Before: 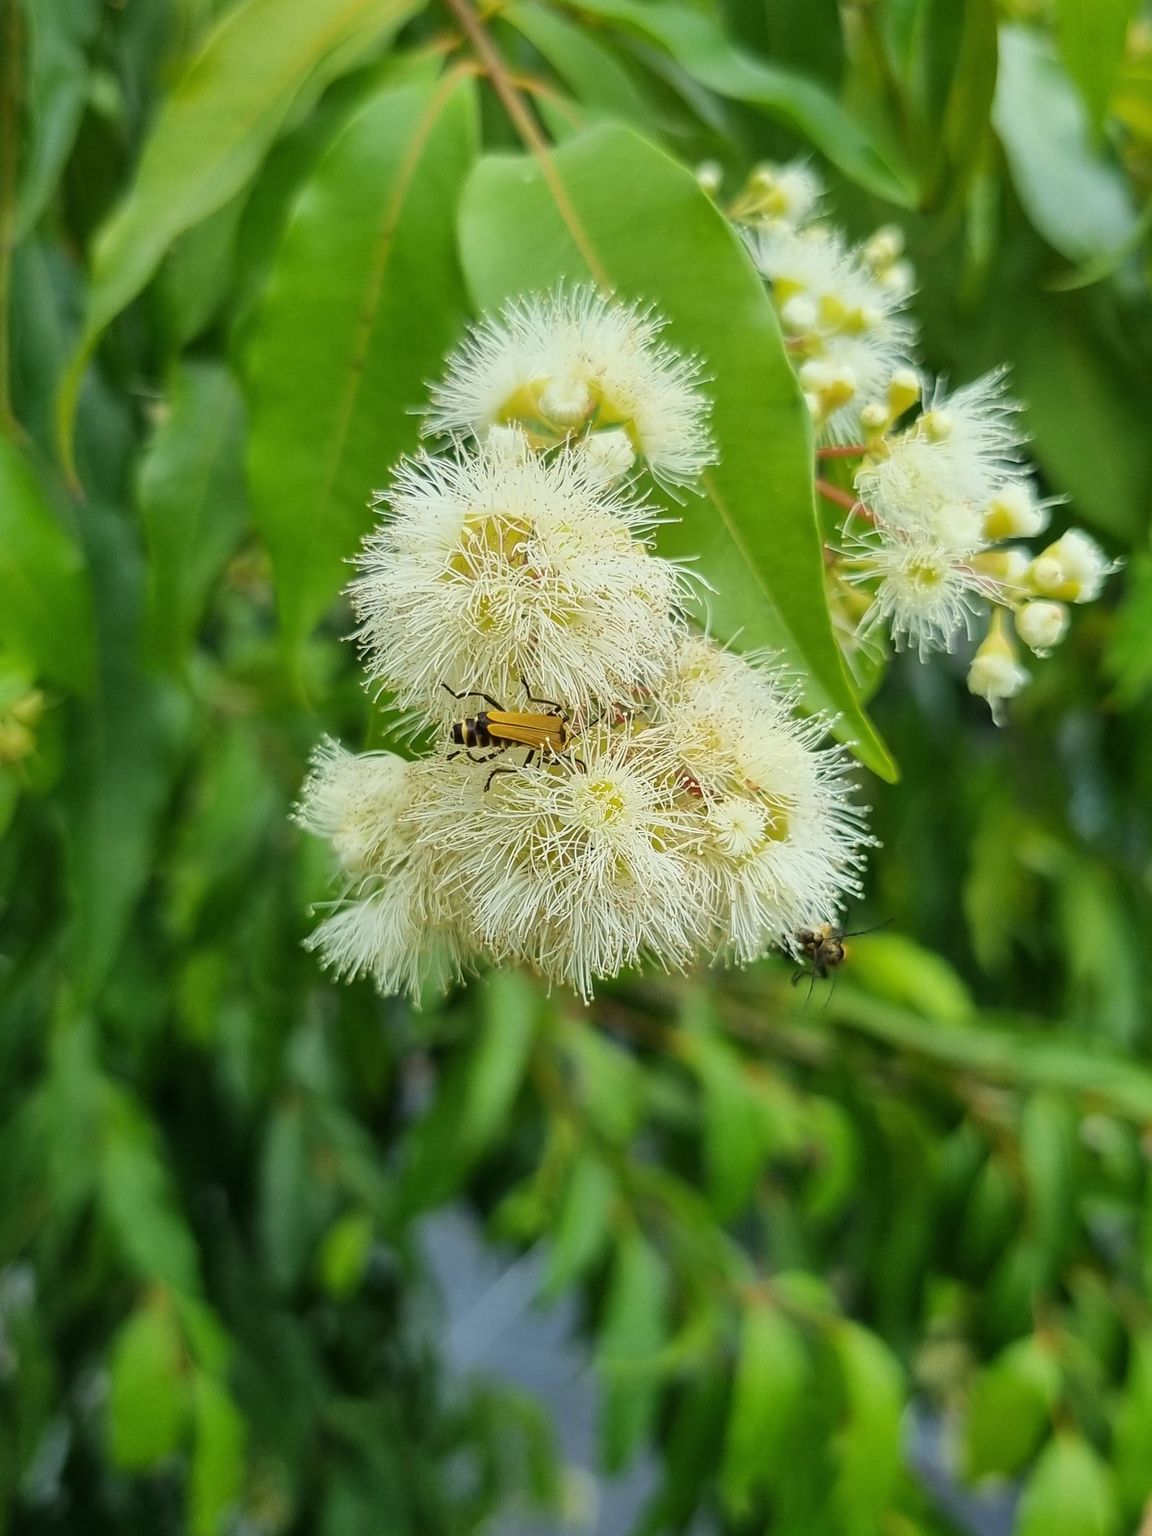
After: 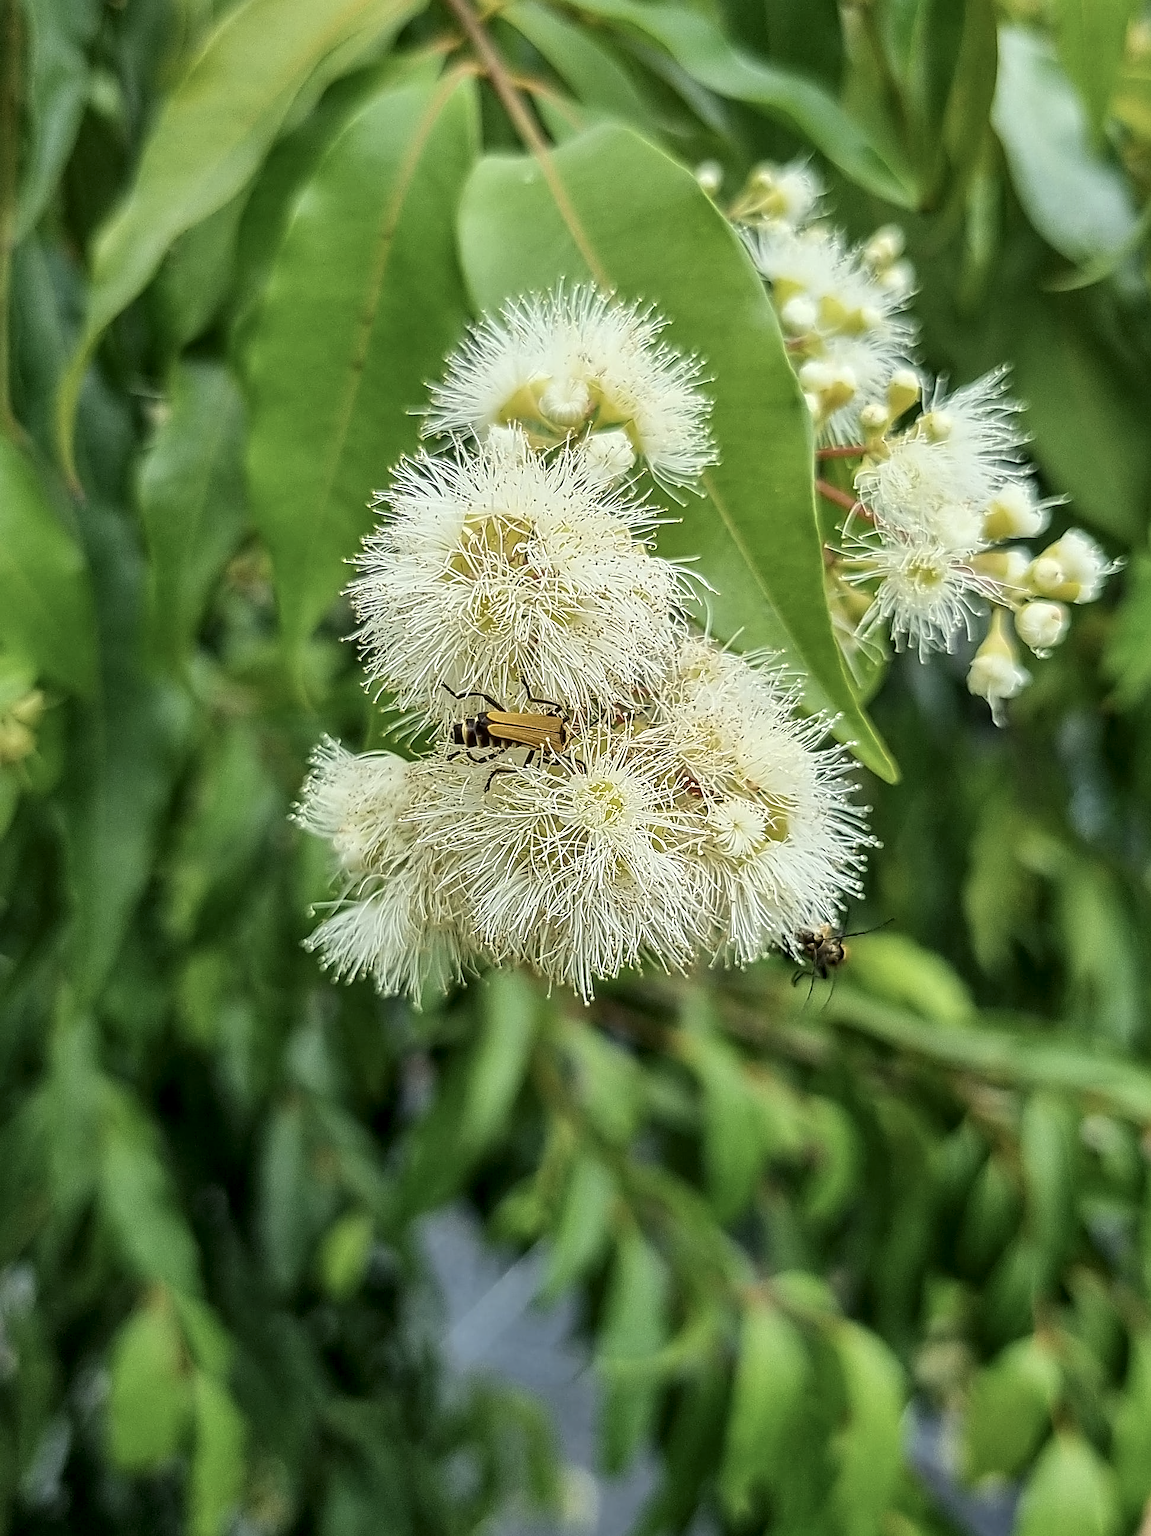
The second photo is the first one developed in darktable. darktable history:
contrast equalizer: octaves 7, y [[0.509, 0.514, 0.523, 0.542, 0.578, 0.603], [0.5 ×6], [0.509, 0.514, 0.523, 0.542, 0.578, 0.603], [0.001, 0.002, 0.003, 0.005, 0.01, 0.013], [0.001, 0.002, 0.003, 0.005, 0.01, 0.013]]
local contrast: on, module defaults
sharpen: on, module defaults
contrast brightness saturation: contrast 0.06, brightness -0.01, saturation -0.23
